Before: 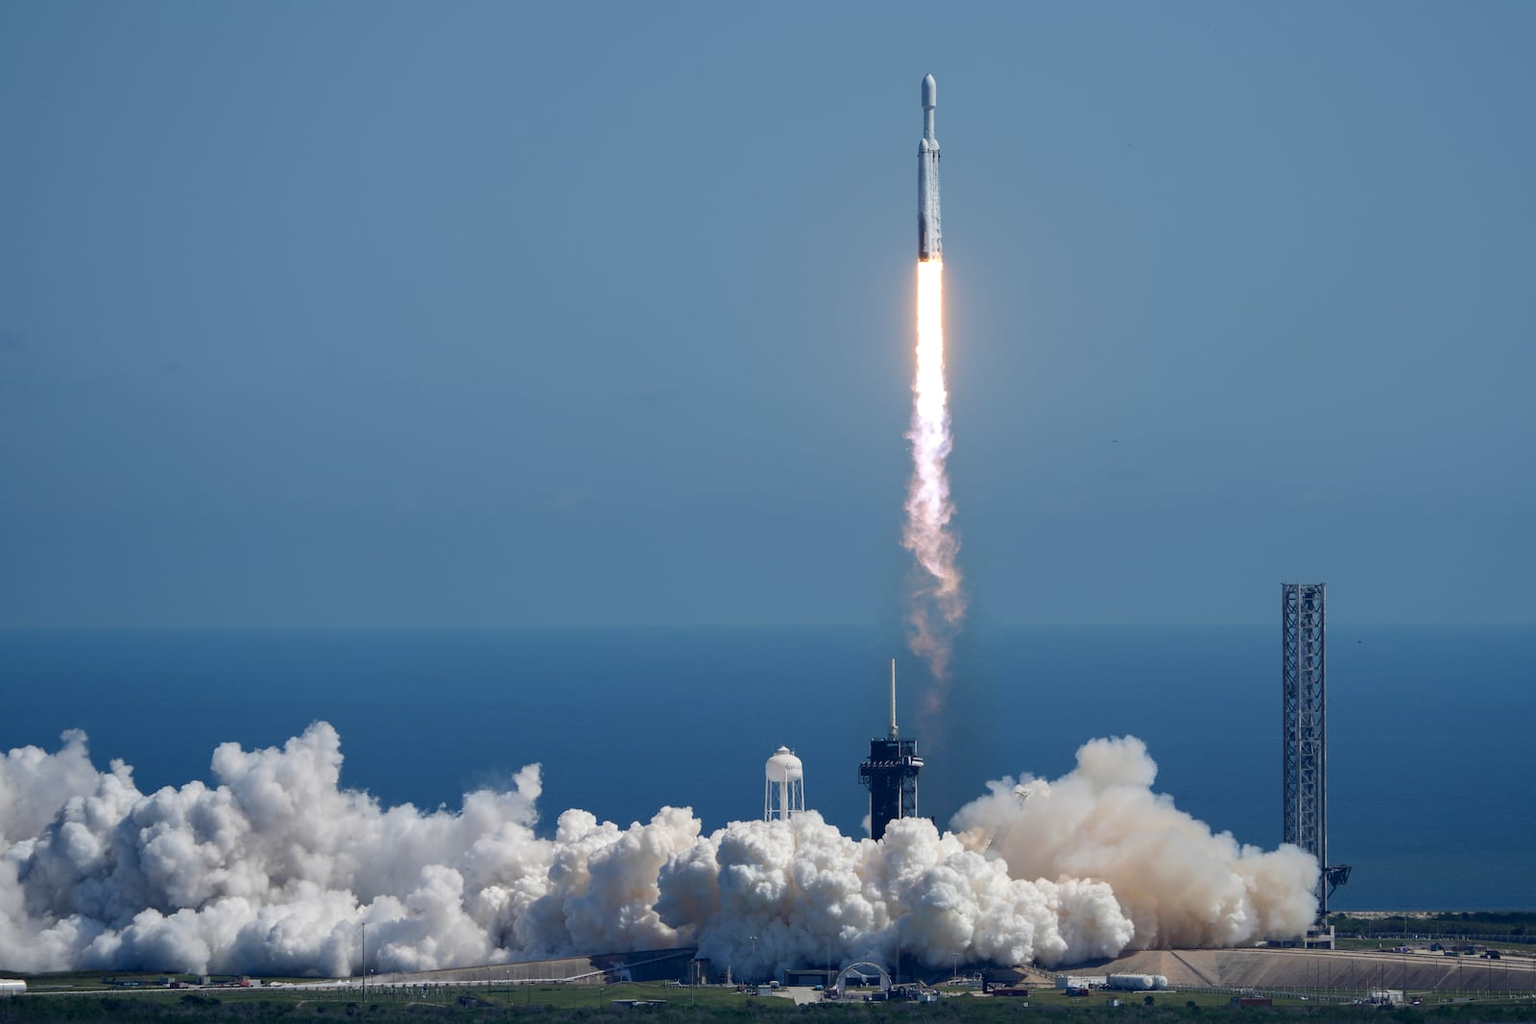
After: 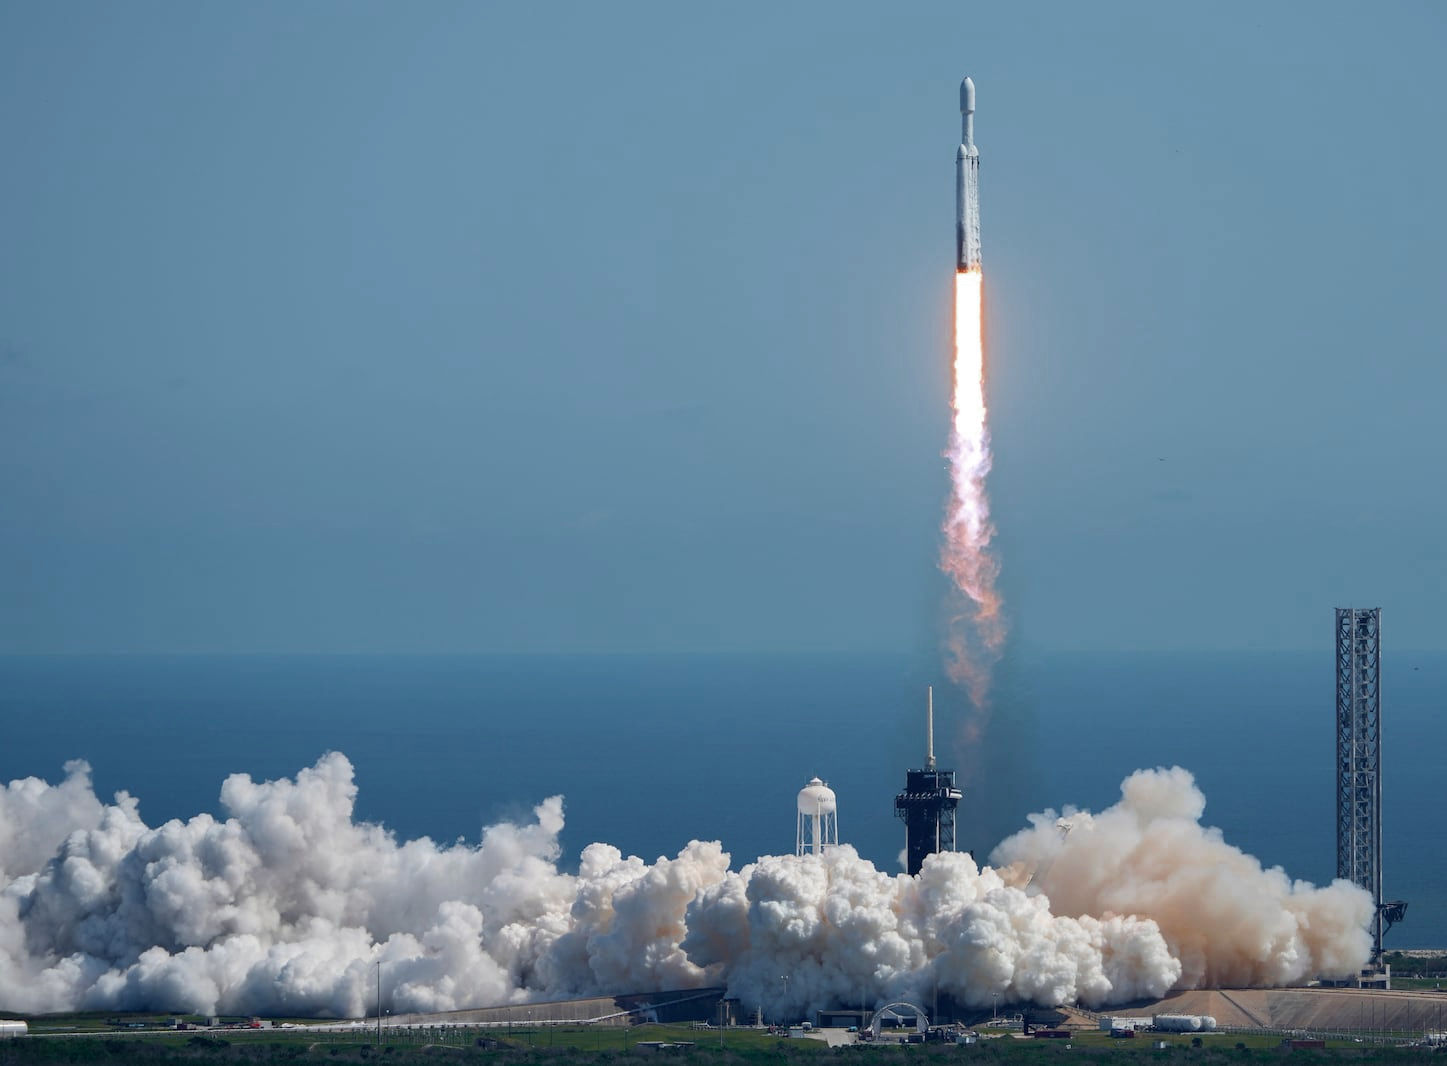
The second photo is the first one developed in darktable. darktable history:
color balance: output saturation 120%
crop: right 9.509%, bottom 0.031%
color zones: curves: ch0 [(0, 0.299) (0.25, 0.383) (0.456, 0.352) (0.736, 0.571)]; ch1 [(0, 0.63) (0.151, 0.568) (0.254, 0.416) (0.47, 0.558) (0.732, 0.37) (0.909, 0.492)]; ch2 [(0.004, 0.604) (0.158, 0.443) (0.257, 0.403) (0.761, 0.468)]
